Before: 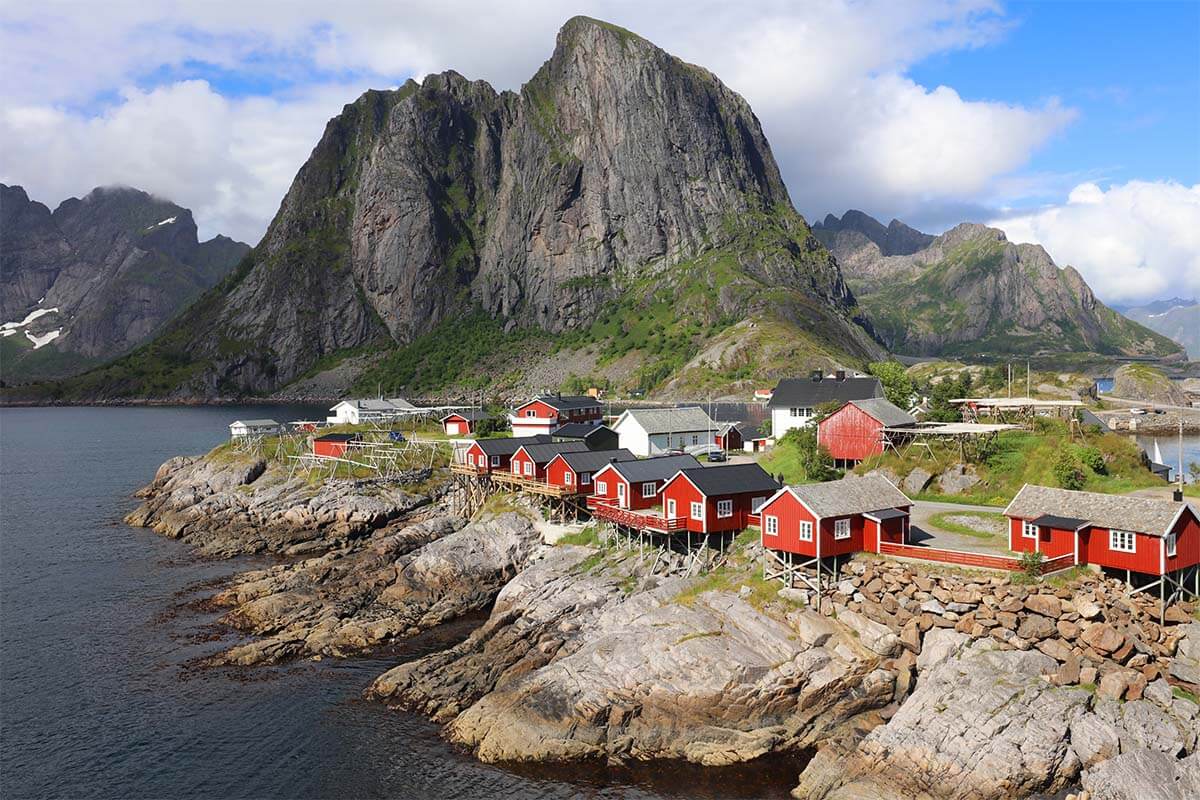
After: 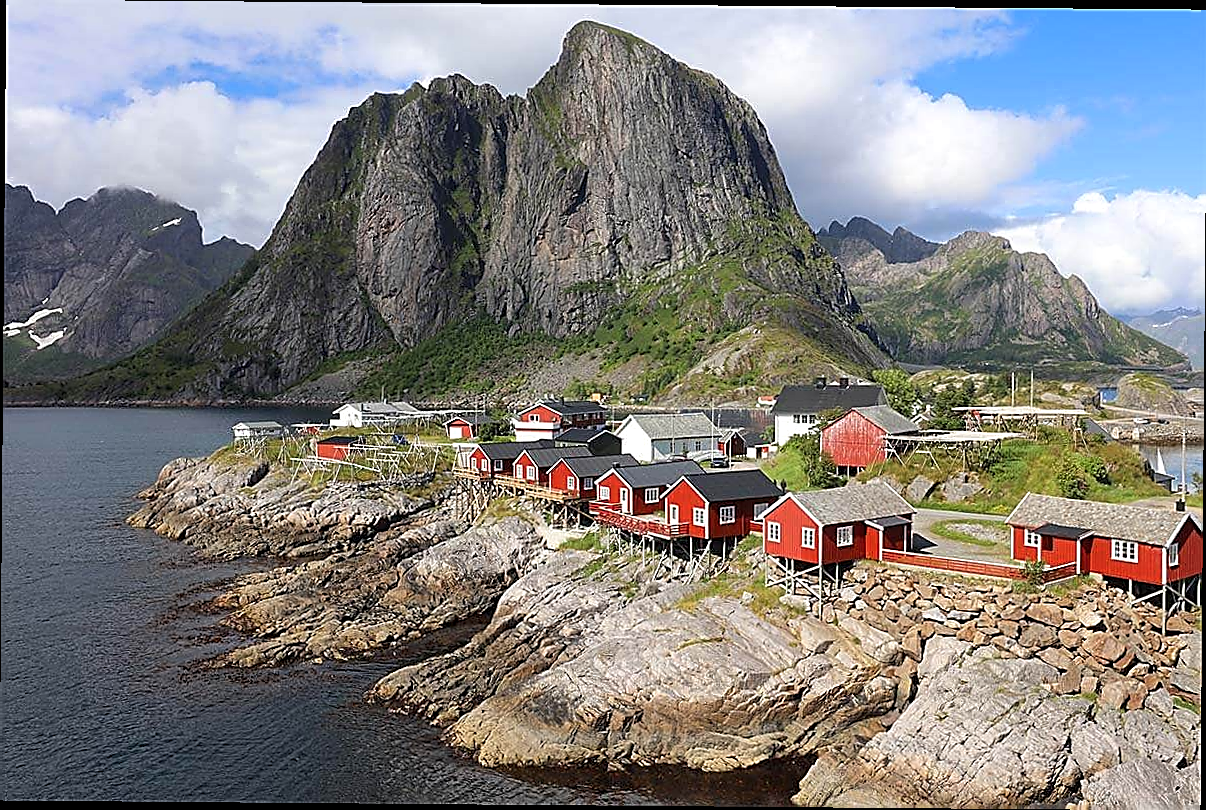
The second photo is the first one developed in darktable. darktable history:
crop and rotate: angle -0.484°
local contrast: highlights 106%, shadows 98%, detail 119%, midtone range 0.2
sharpen: radius 1.658, amount 1.294
